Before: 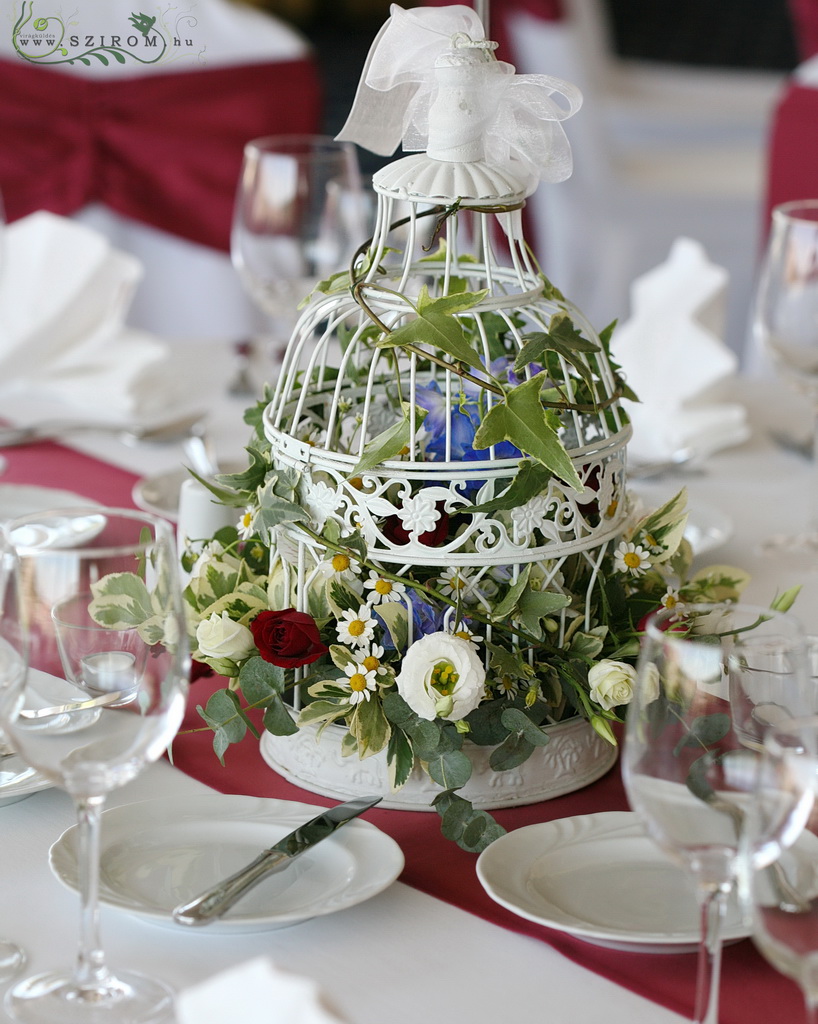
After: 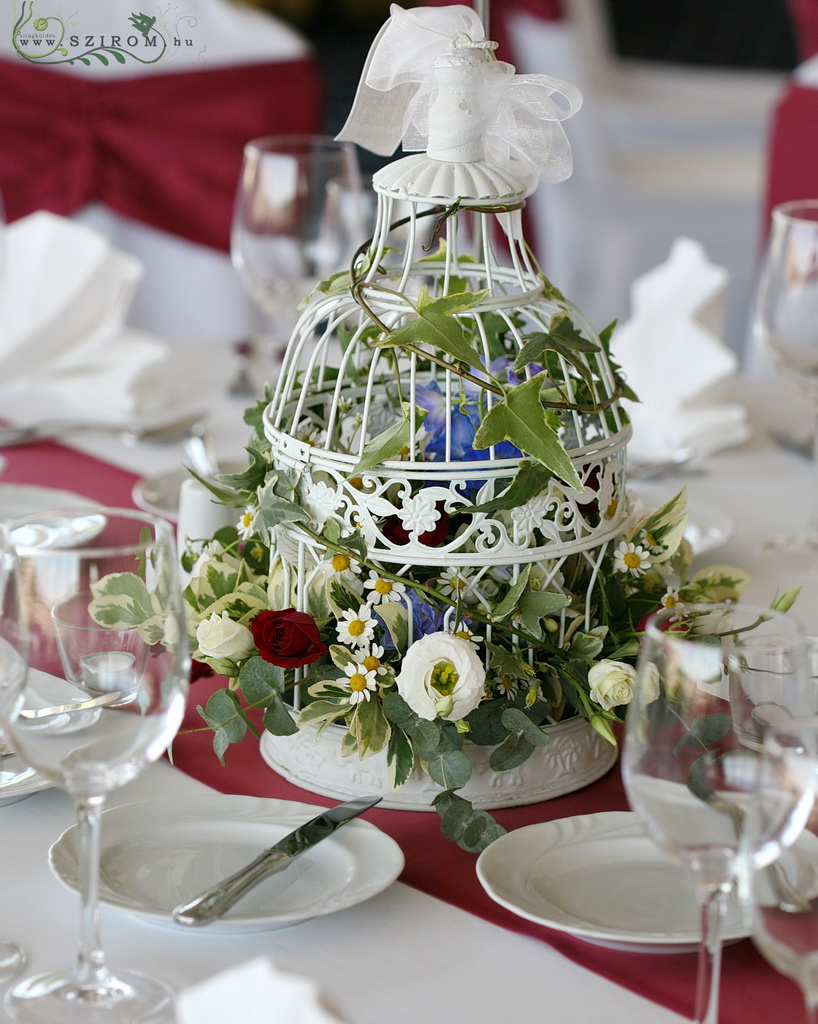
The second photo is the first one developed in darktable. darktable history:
exposure: black level correction 0.001, compensate highlight preservation false
shadows and highlights: shadows 32, highlights -32, soften with gaussian
